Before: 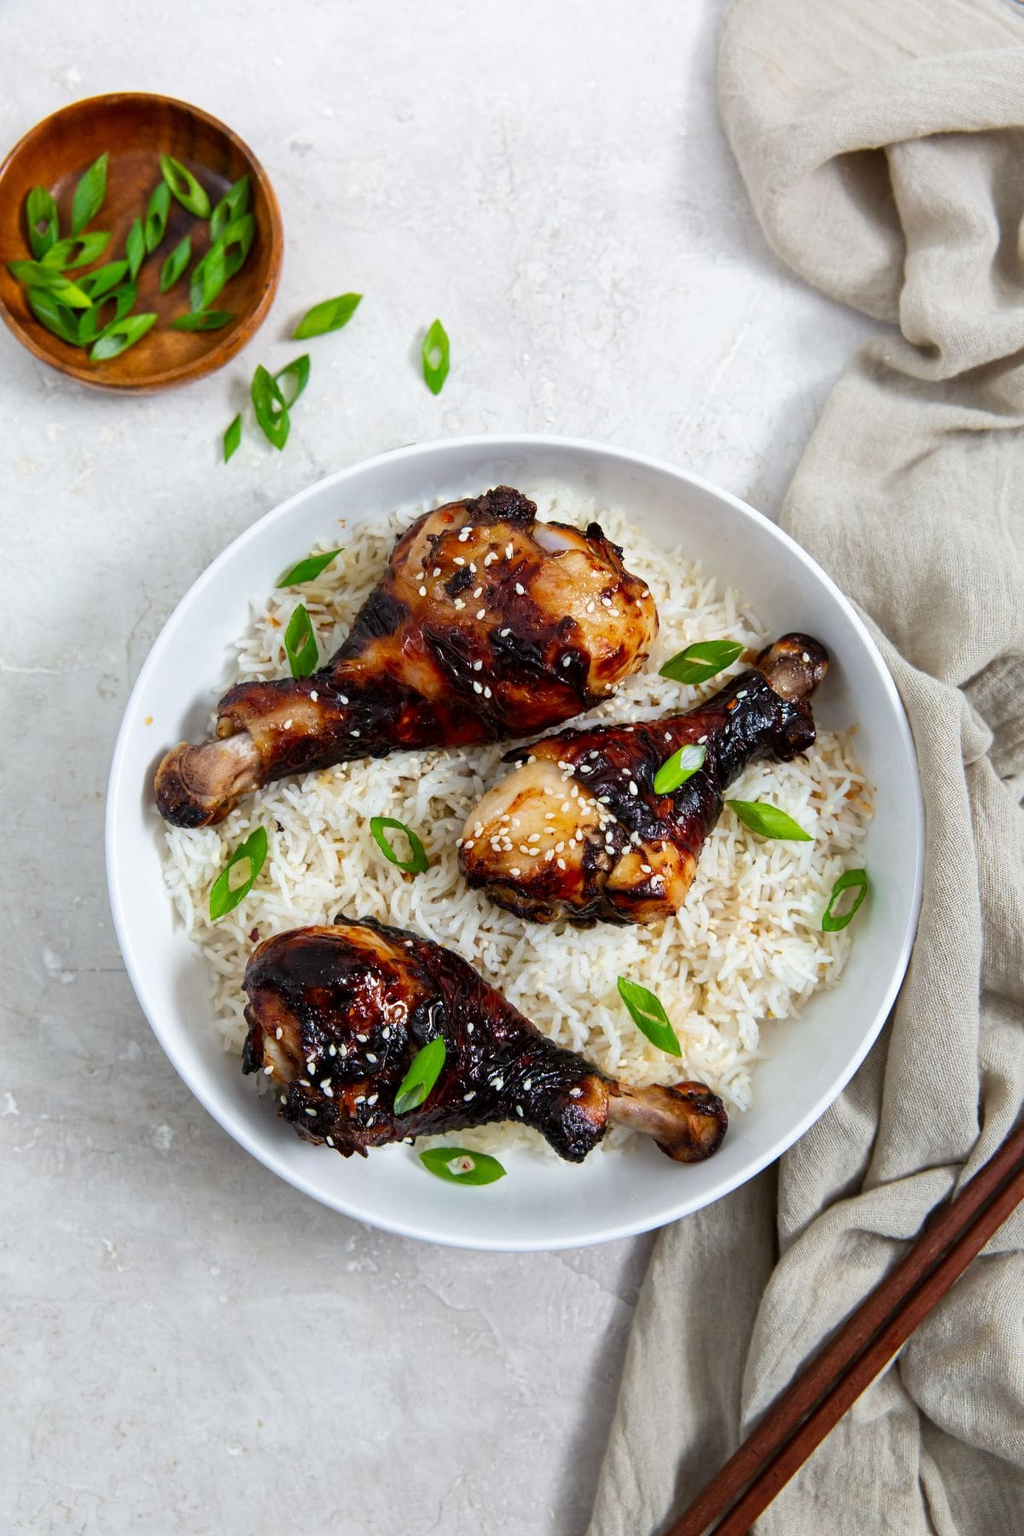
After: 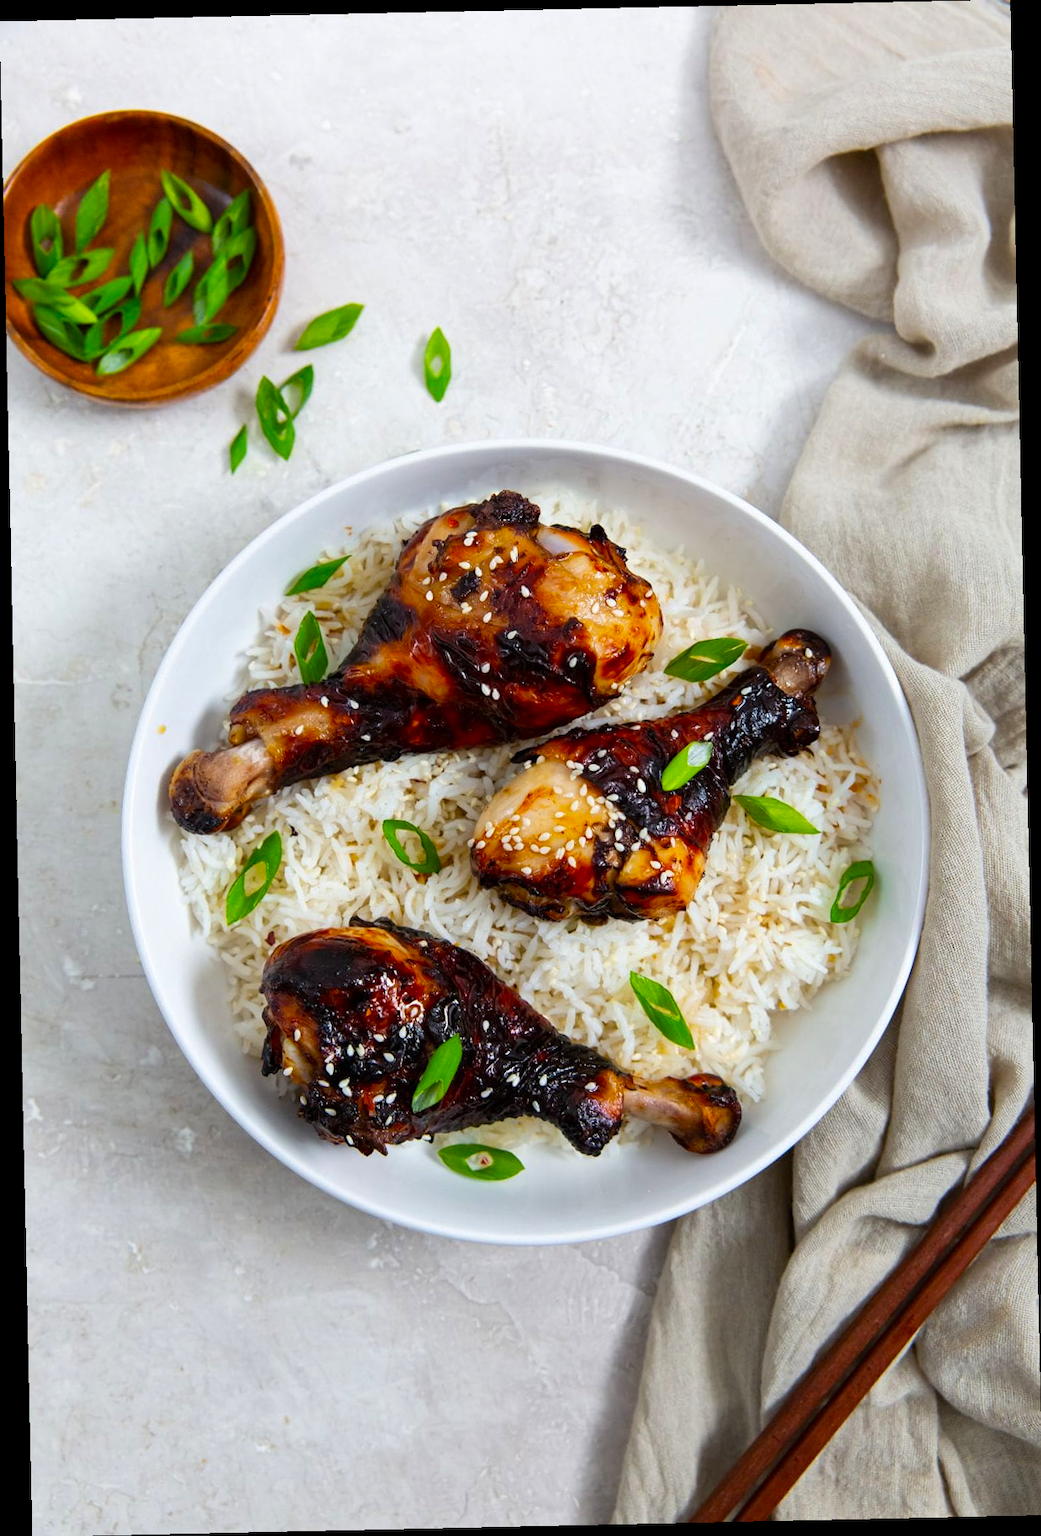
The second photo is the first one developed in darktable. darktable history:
rotate and perspective: rotation -1.24°, automatic cropping off
color balance: output saturation 120%
